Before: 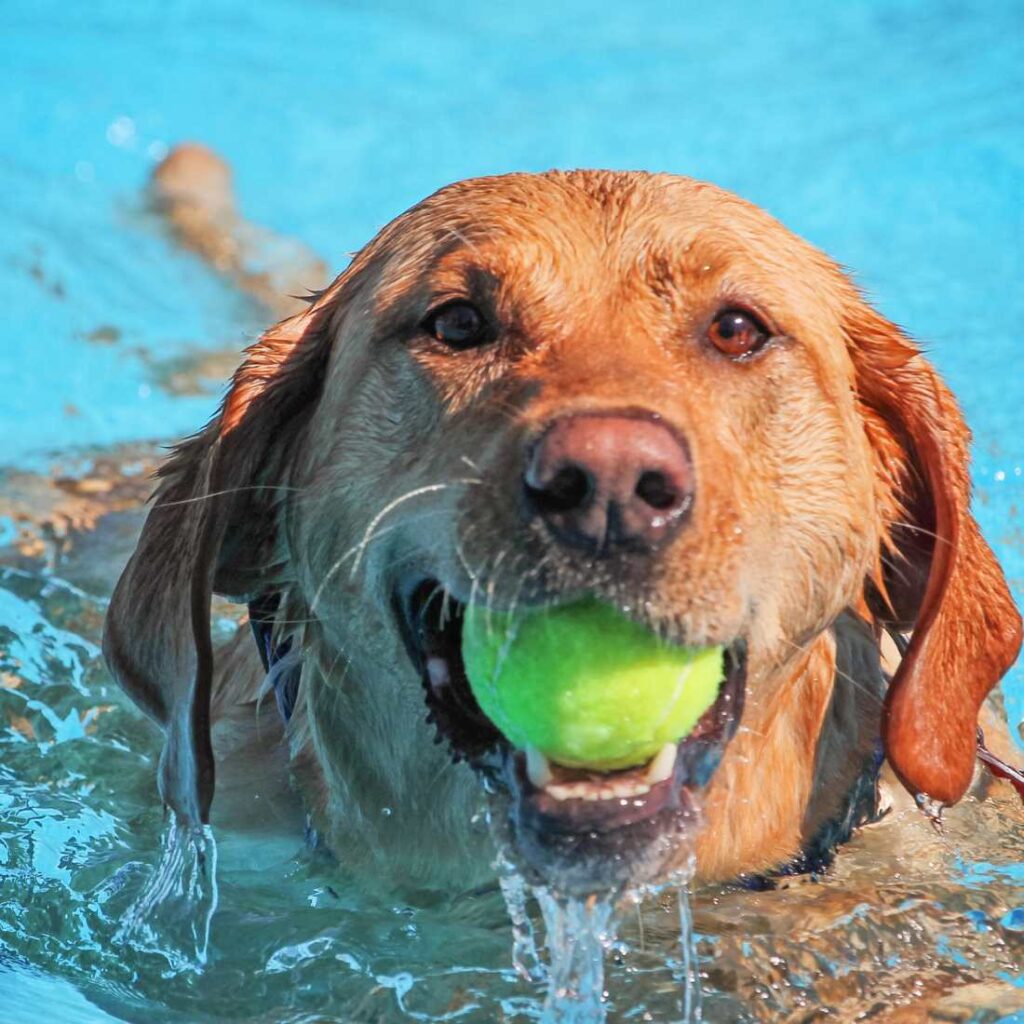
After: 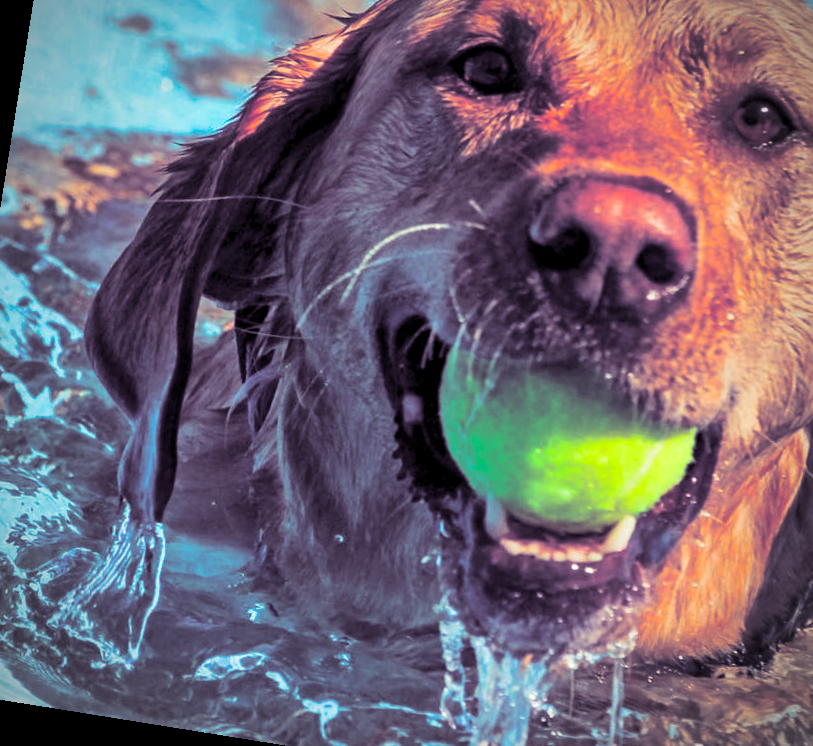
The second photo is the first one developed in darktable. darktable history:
local contrast: mode bilateral grid, contrast 20, coarseness 50, detail 150%, midtone range 0.2
split-toning: shadows › hue 266.4°, shadows › saturation 0.4, highlights › hue 61.2°, highlights › saturation 0.3, compress 0%
exposure: black level correction 0.001, compensate highlight preservation false
crop: left 6.488%, top 27.668%, right 24.183%, bottom 8.656%
color contrast: green-magenta contrast 1.69, blue-yellow contrast 1.49
vignetting: unbound false
rotate and perspective: rotation 9.12°, automatic cropping off
shadows and highlights: radius 108.52, shadows 40.68, highlights -72.88, low approximation 0.01, soften with gaussian
